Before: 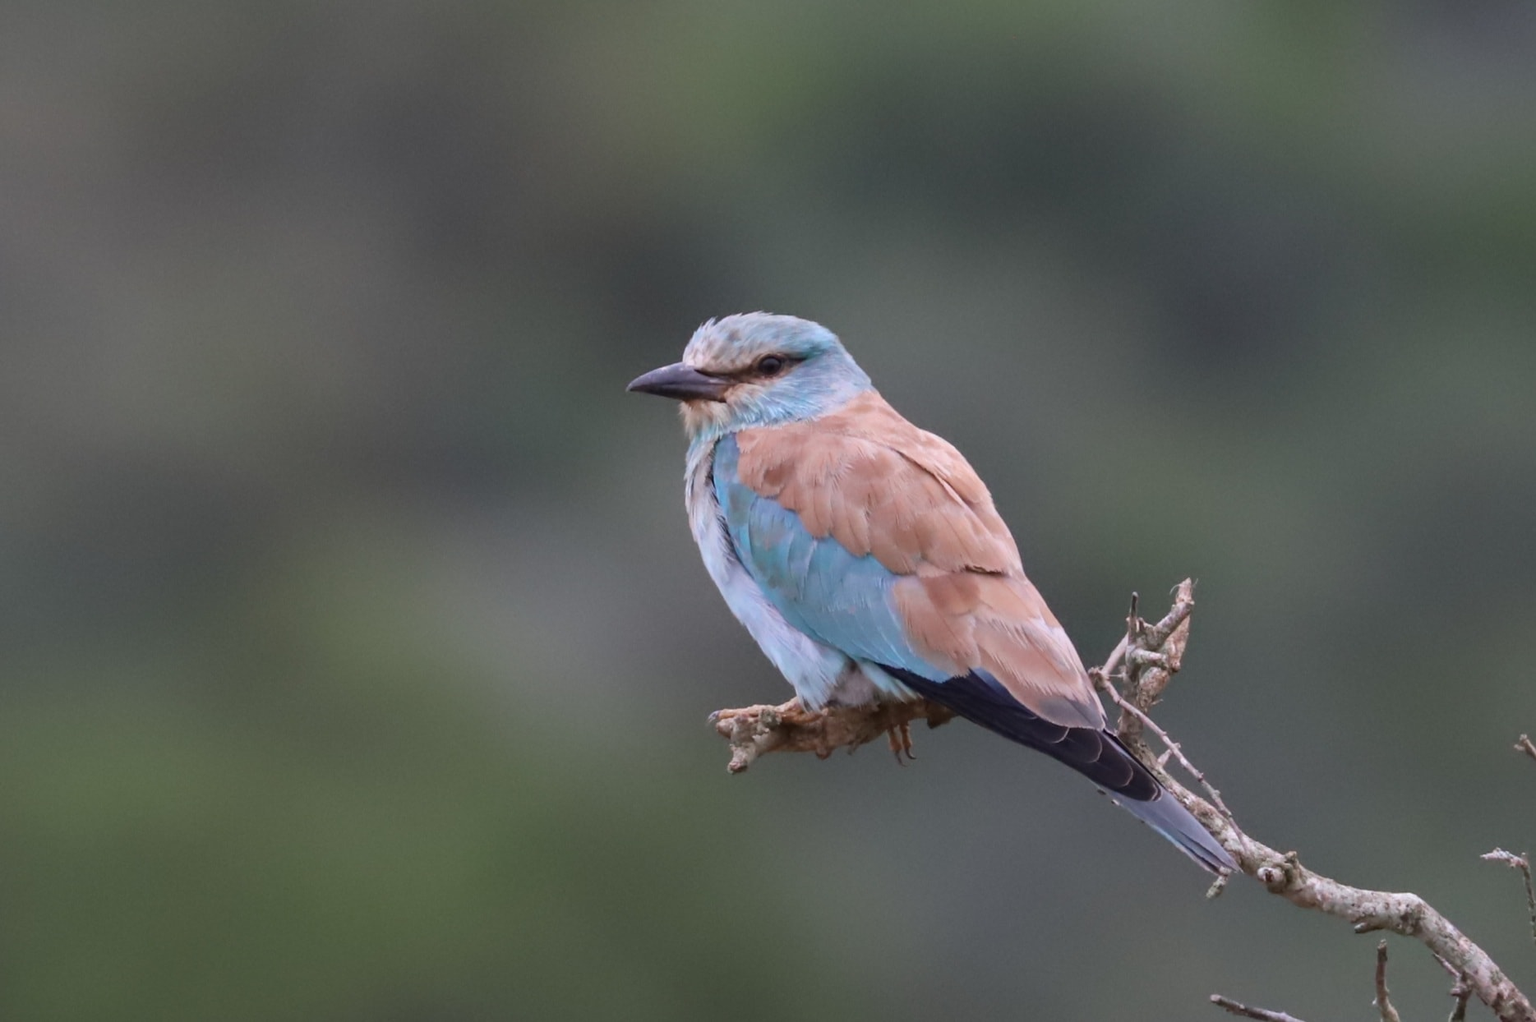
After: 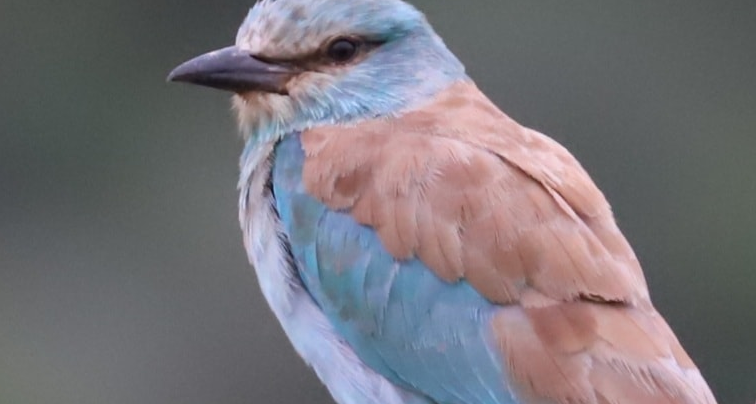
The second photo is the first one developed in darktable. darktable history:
crop: left 31.846%, top 31.758%, right 27.651%, bottom 35.759%
